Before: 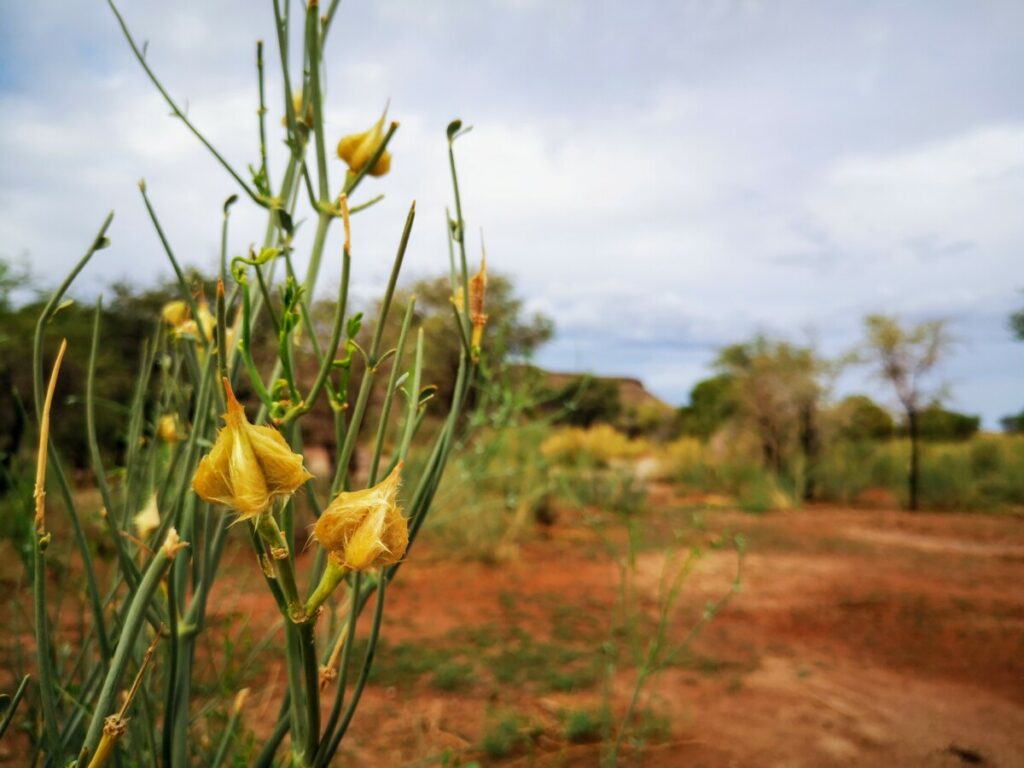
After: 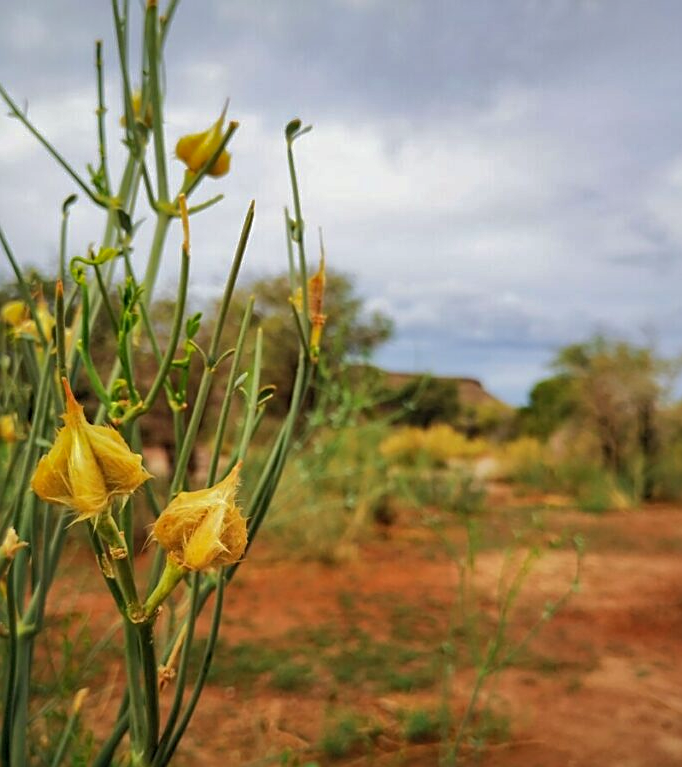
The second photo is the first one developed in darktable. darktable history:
crop and rotate: left 15.754%, right 17.579%
shadows and highlights: shadows 40, highlights -60
sharpen: on, module defaults
